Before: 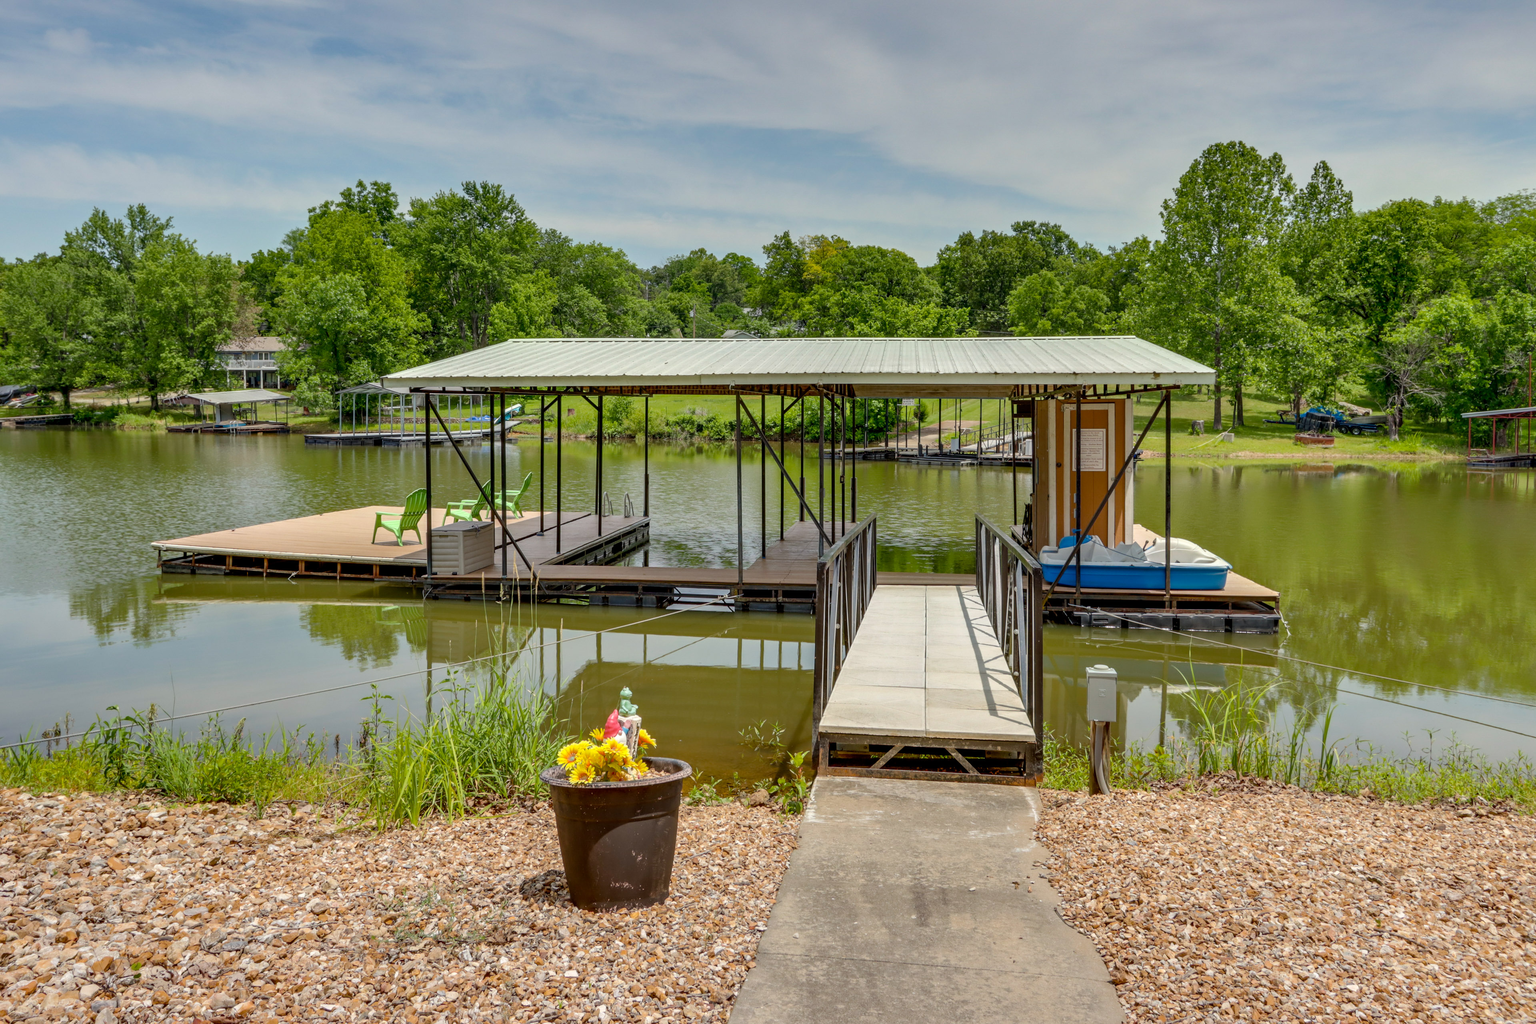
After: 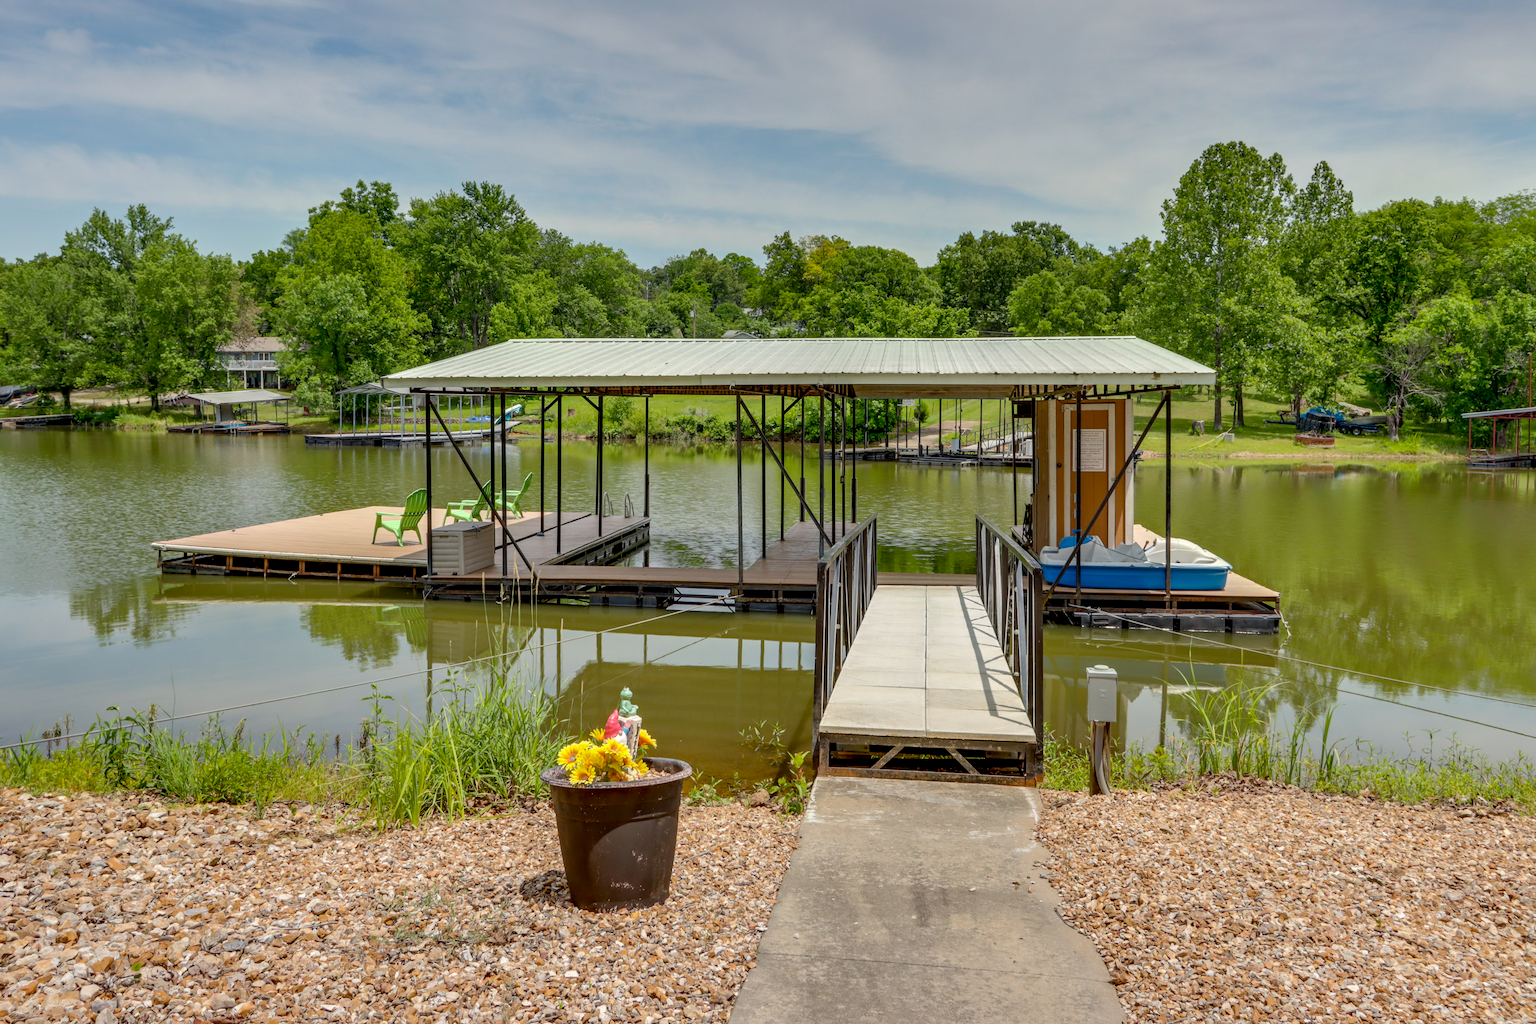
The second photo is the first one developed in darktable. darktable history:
exposure: black level correction 0.002, compensate highlight preservation false
